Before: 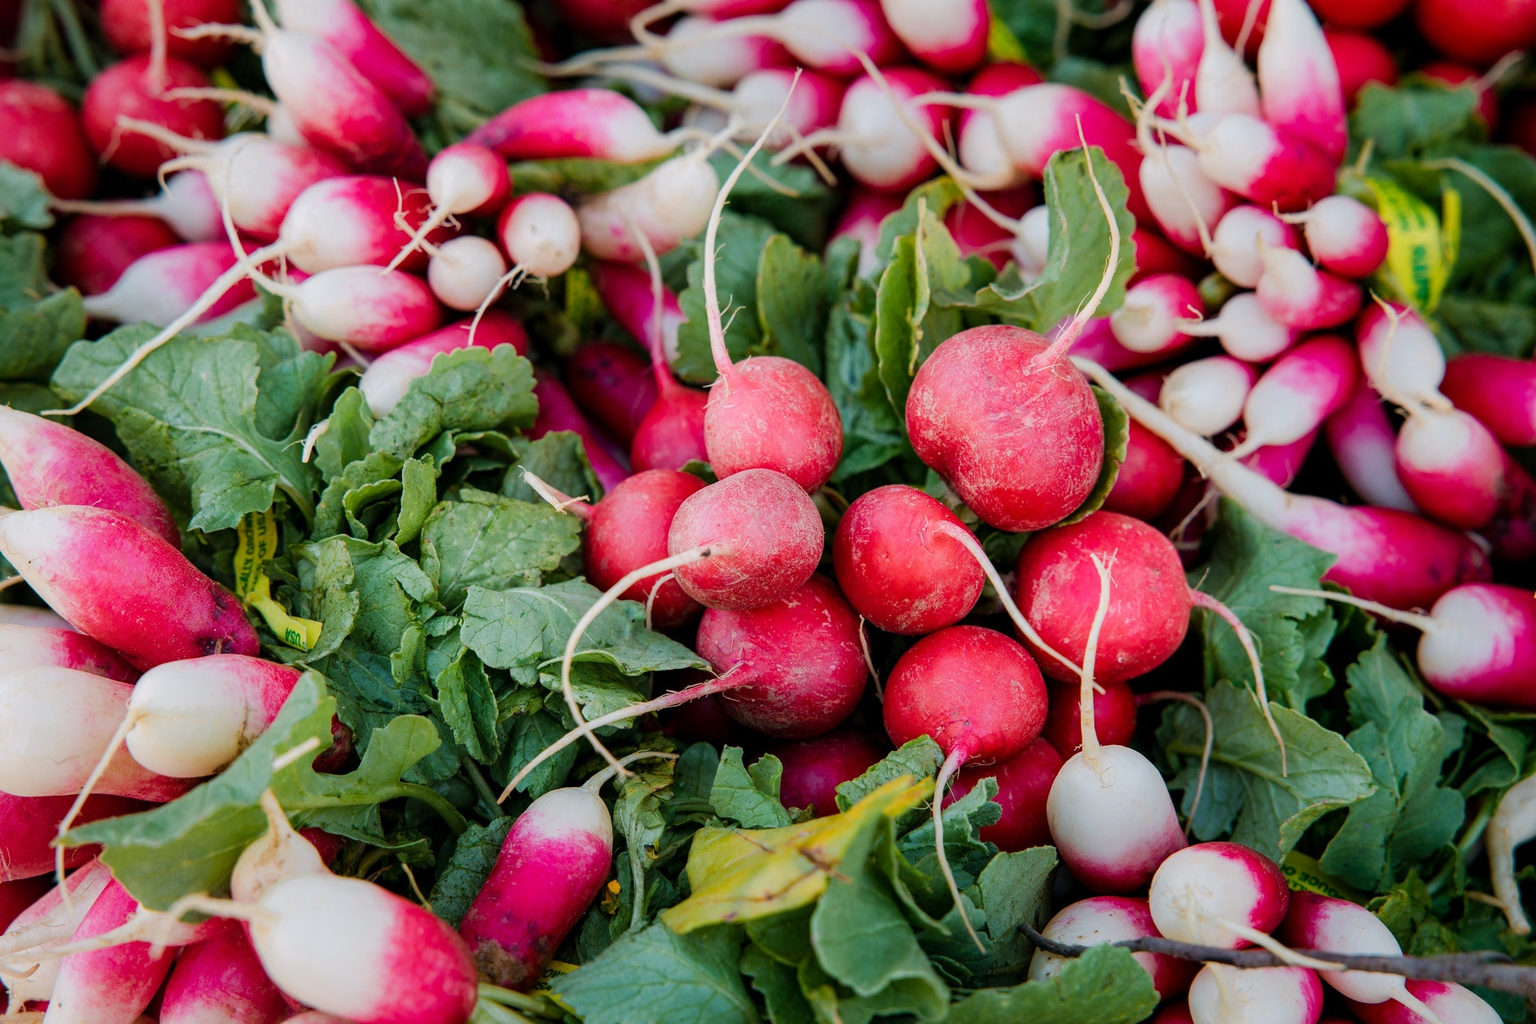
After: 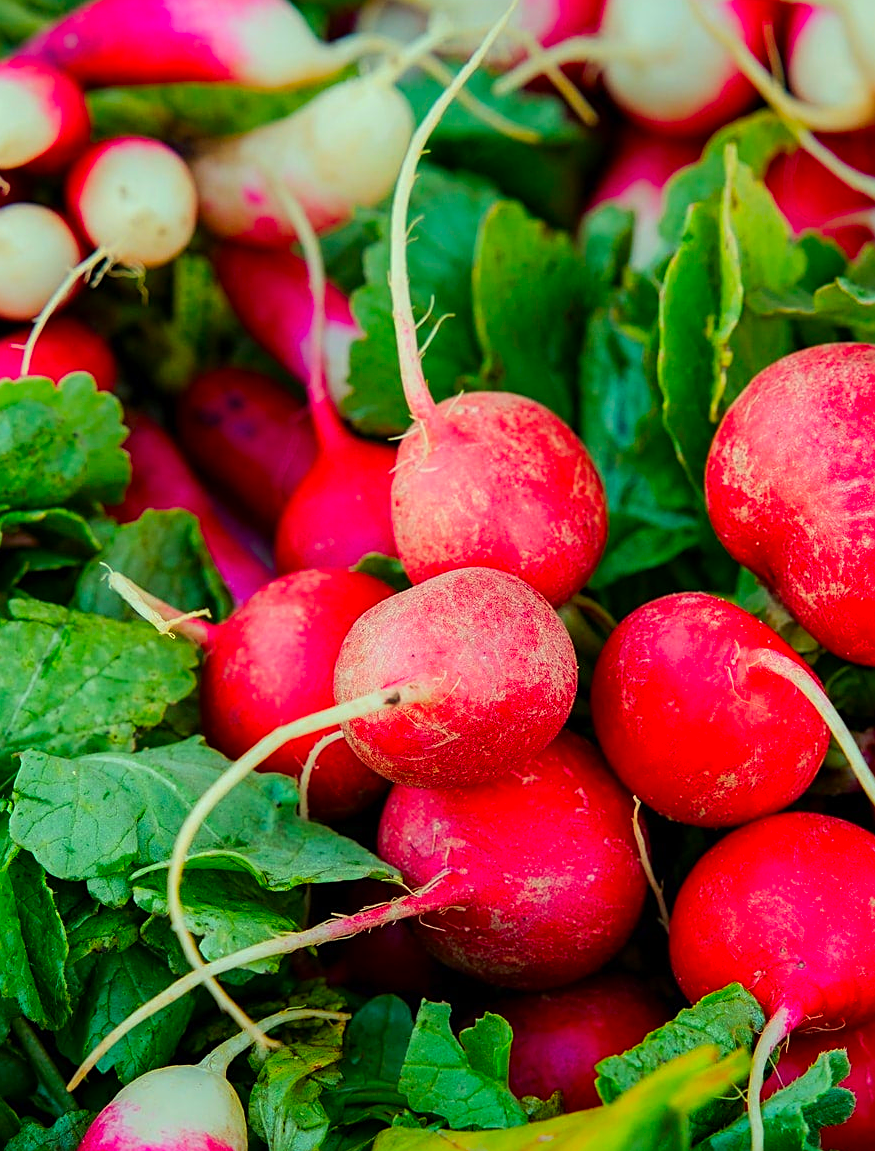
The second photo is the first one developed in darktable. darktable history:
sharpen: on, module defaults
crop and rotate: left 29.614%, top 10.335%, right 33.915%, bottom 17.7%
shadows and highlights: shadows 20.76, highlights -36.01, soften with gaussian
color correction: highlights a* -11.16, highlights b* 9.91, saturation 1.71
